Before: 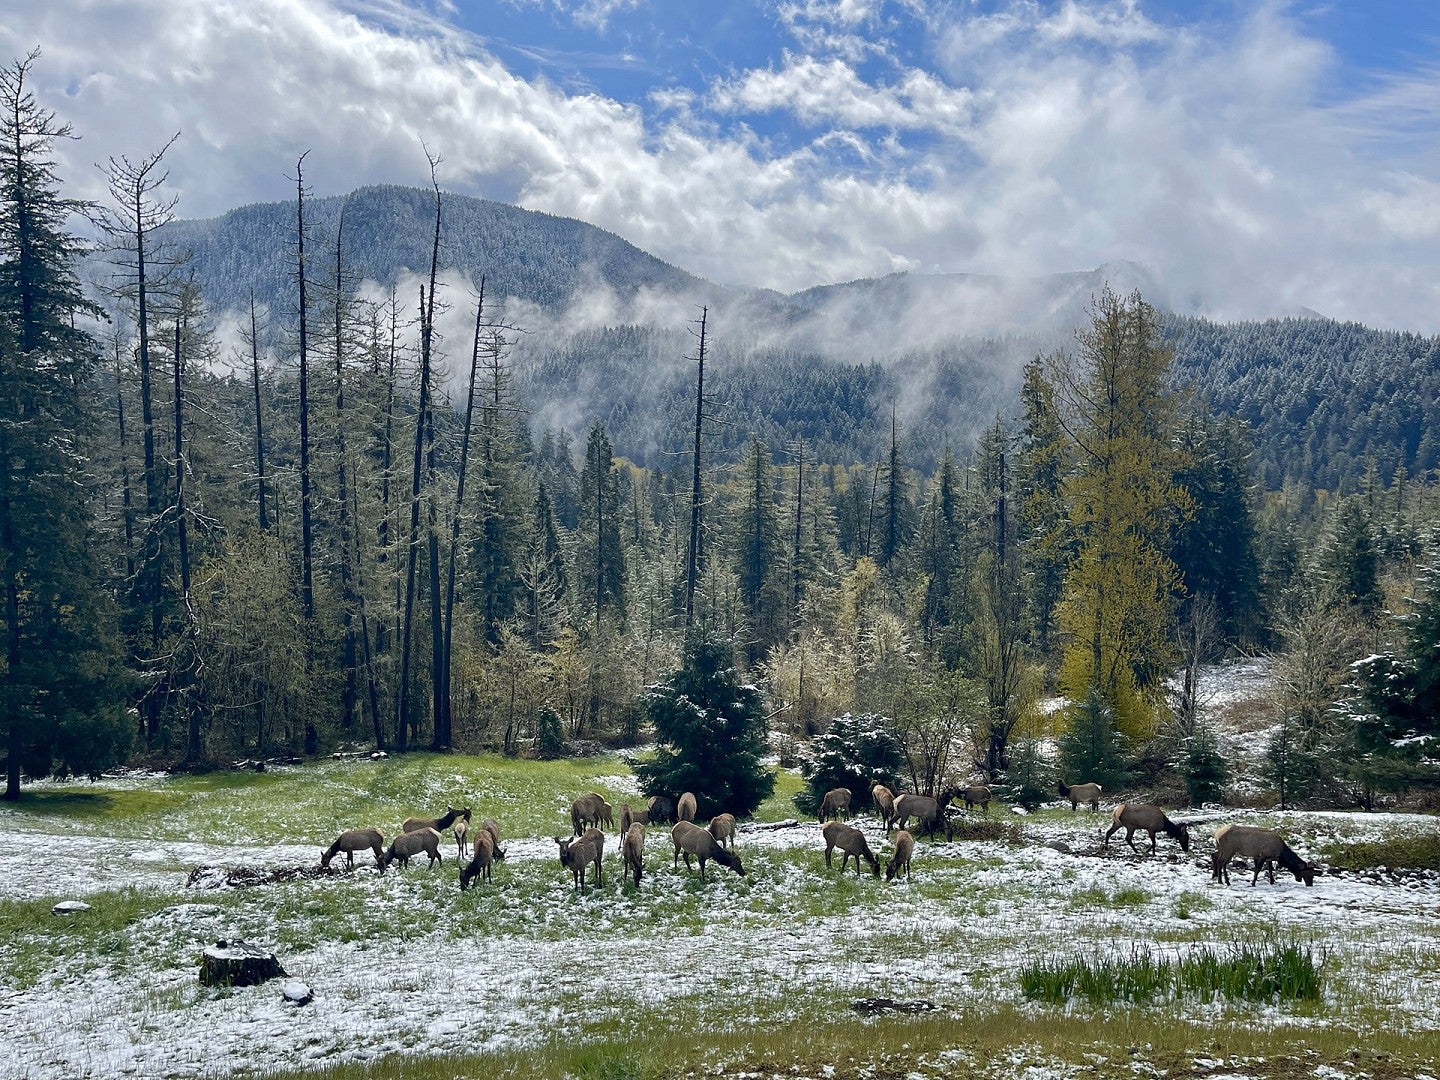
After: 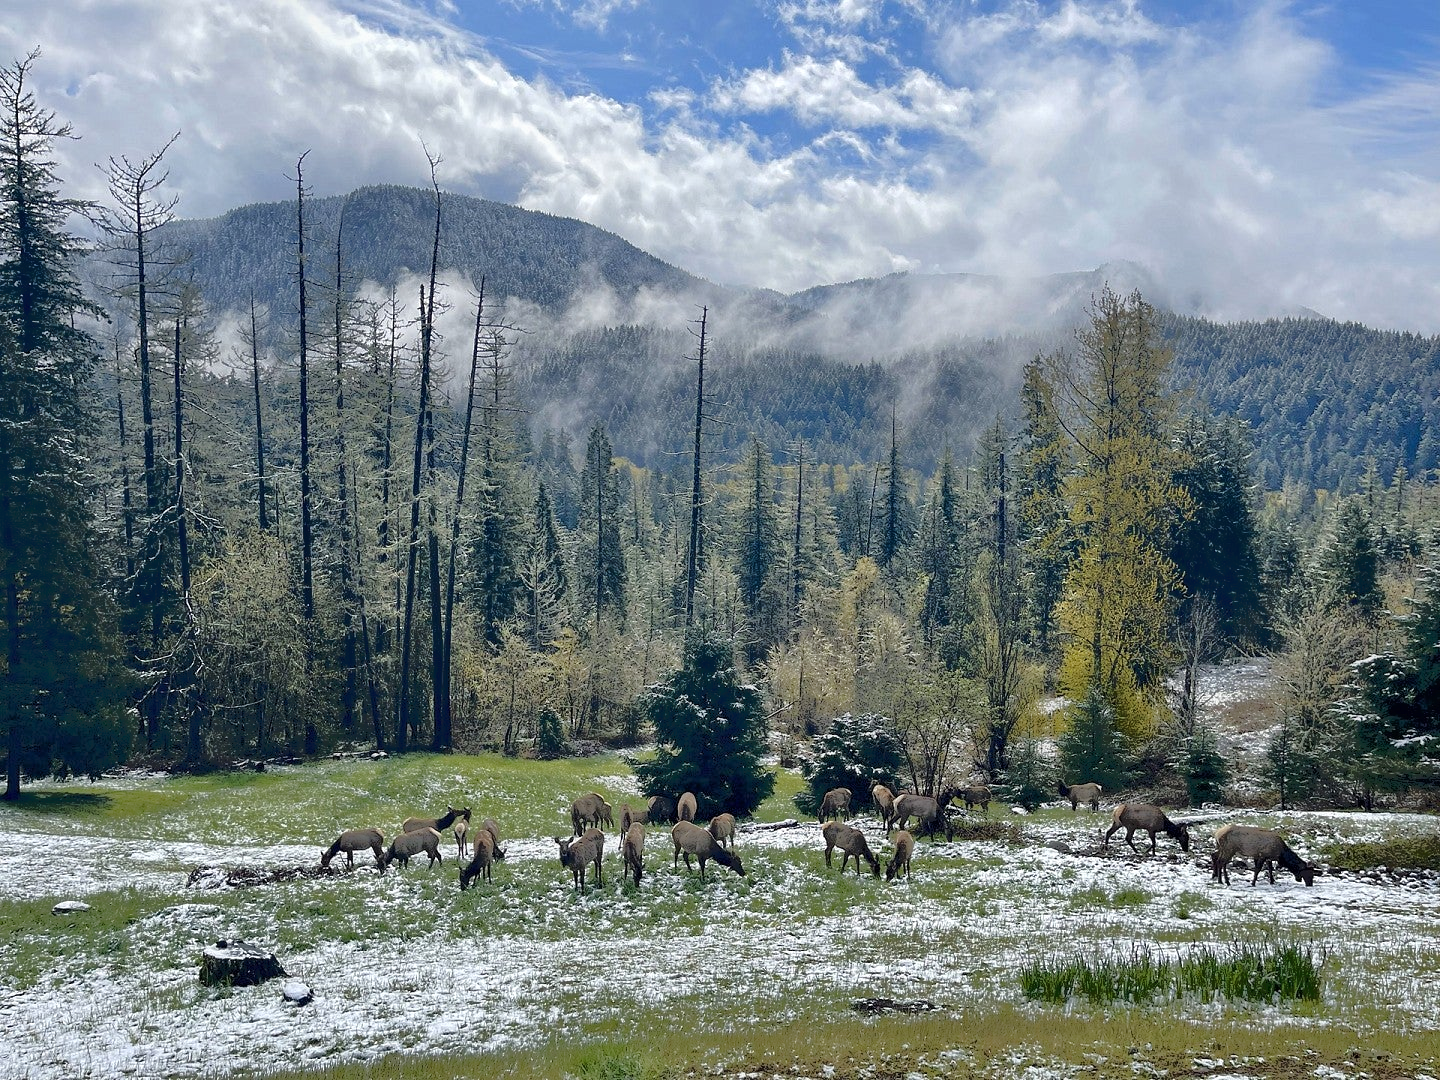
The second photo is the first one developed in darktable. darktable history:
tone equalizer: -7 EV -0.663 EV, -6 EV 1.03 EV, -5 EV -0.457 EV, -4 EV 0.425 EV, -3 EV 0.438 EV, -2 EV 0.168 EV, -1 EV -0.174 EV, +0 EV -0.381 EV, mask exposure compensation -0.514 EV
